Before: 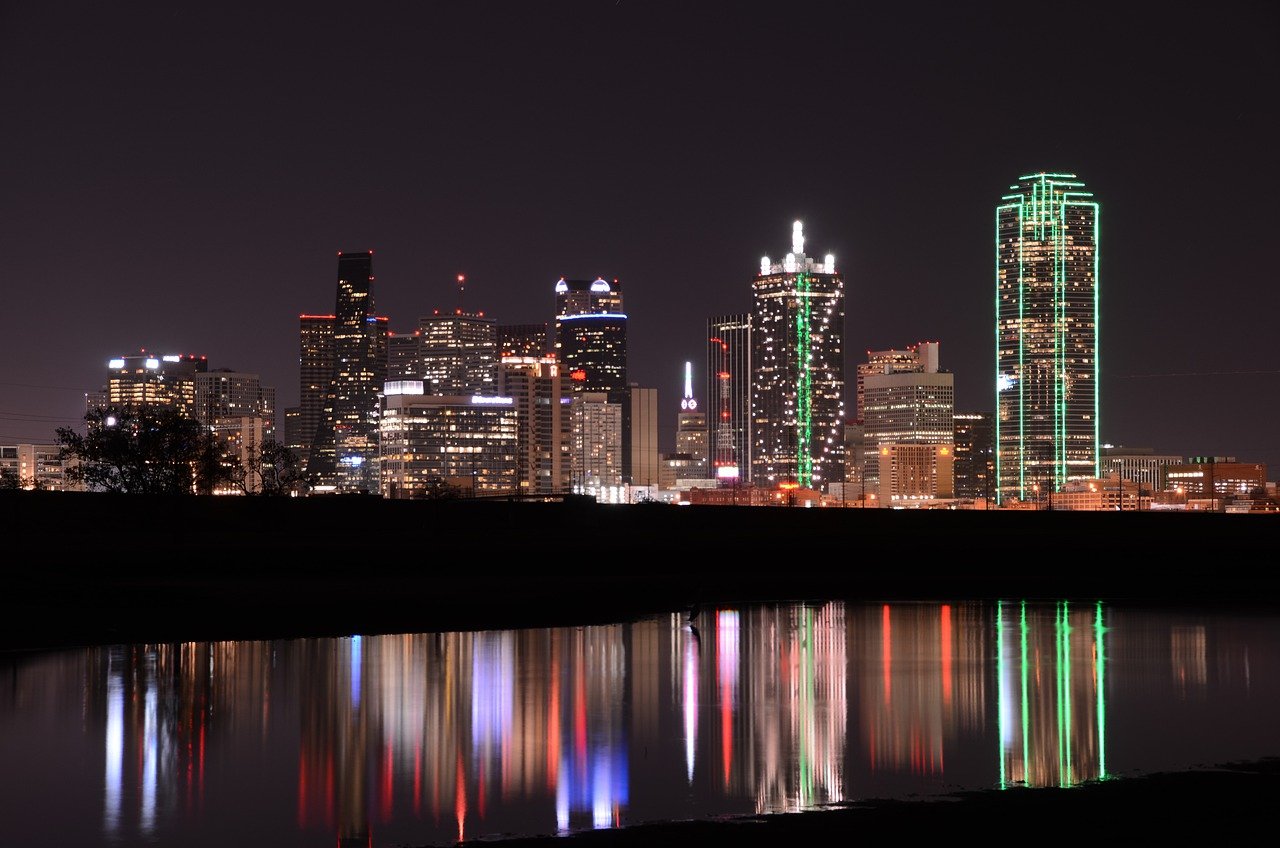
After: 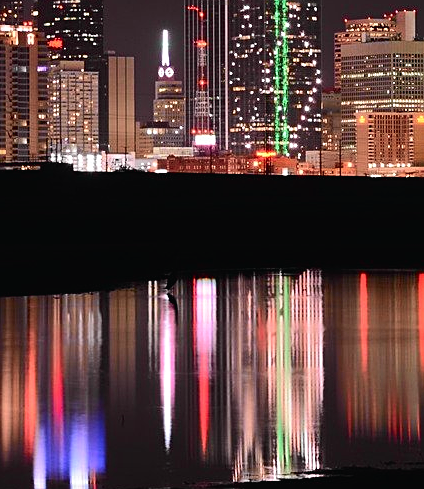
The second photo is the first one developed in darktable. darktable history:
crop: left 40.878%, top 39.176%, right 25.993%, bottom 3.081%
tone curve: curves: ch0 [(0, 0.015) (0.037, 0.032) (0.131, 0.113) (0.275, 0.26) (0.497, 0.531) (0.617, 0.663) (0.704, 0.748) (0.813, 0.842) (0.911, 0.931) (0.997, 1)]; ch1 [(0, 0) (0.301, 0.3) (0.444, 0.438) (0.493, 0.494) (0.501, 0.499) (0.534, 0.543) (0.582, 0.605) (0.658, 0.687) (0.746, 0.79) (1, 1)]; ch2 [(0, 0) (0.246, 0.234) (0.36, 0.356) (0.415, 0.426) (0.476, 0.492) (0.502, 0.499) (0.525, 0.513) (0.533, 0.534) (0.586, 0.598) (0.634, 0.643) (0.706, 0.717) (0.853, 0.83) (1, 0.951)], color space Lab, independent channels, preserve colors none
base curve: curves: ch0 [(0, 0) (0.472, 0.508) (1, 1)]
sharpen: on, module defaults
